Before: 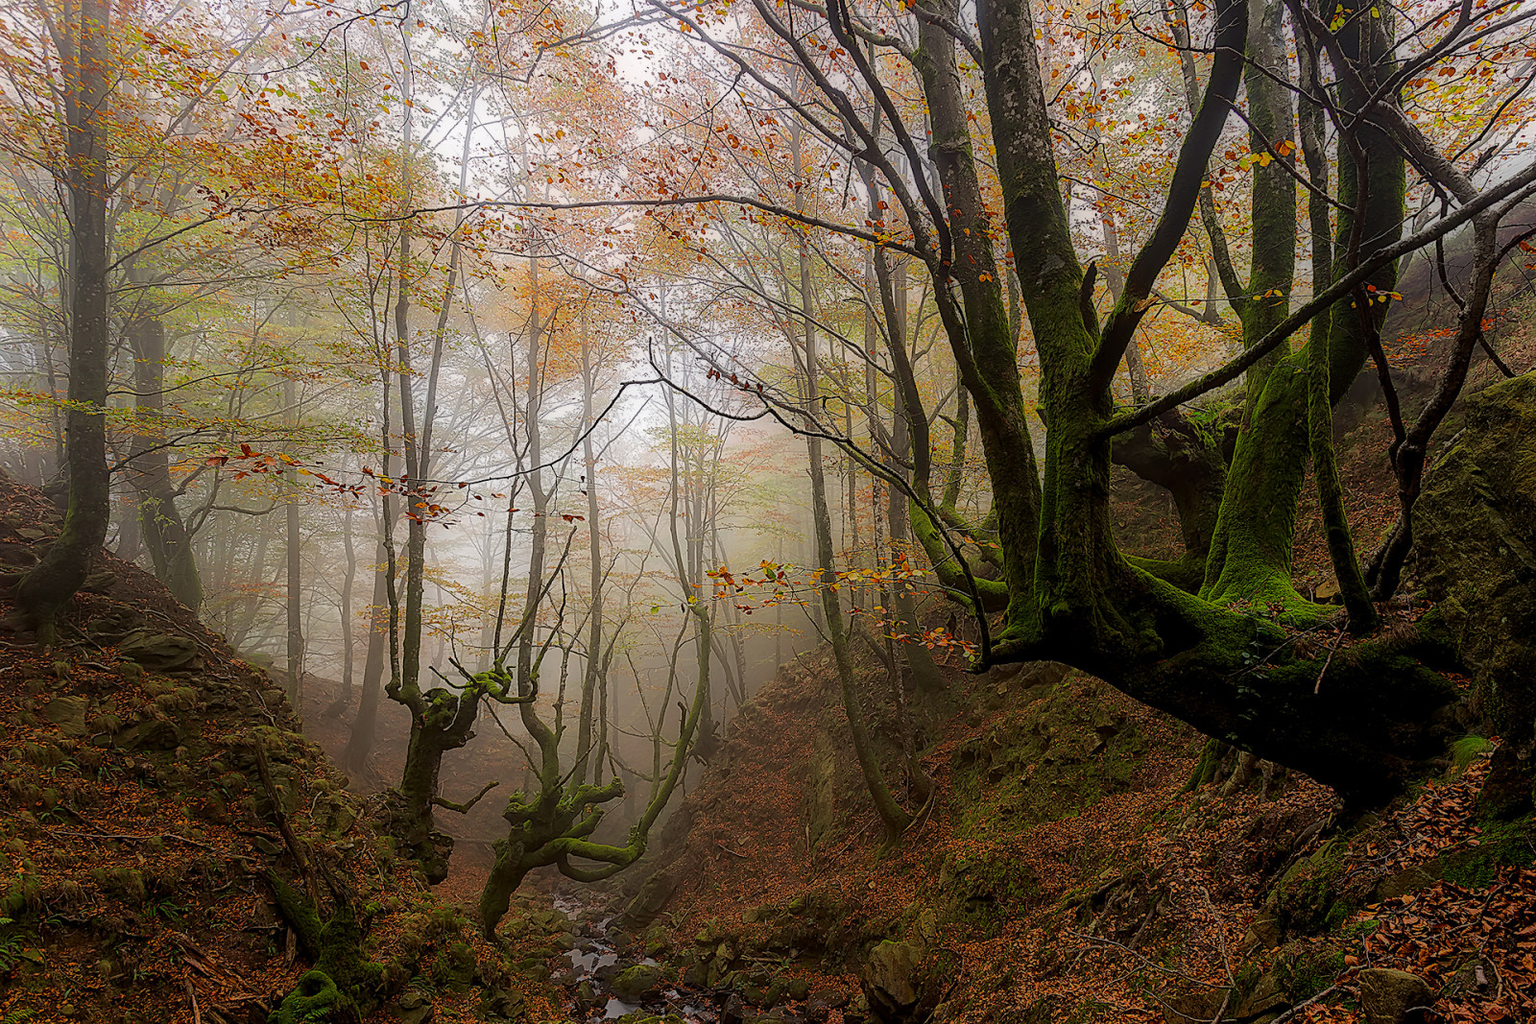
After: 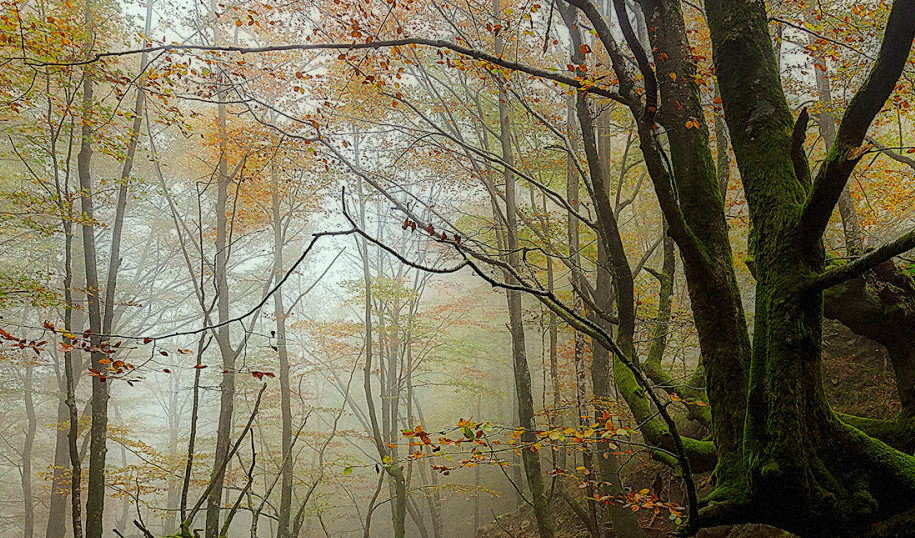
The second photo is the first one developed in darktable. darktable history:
grain: mid-tones bias 0%
color correction: highlights a* -8, highlights b* 3.1
crop: left 20.932%, top 15.471%, right 21.848%, bottom 34.081%
